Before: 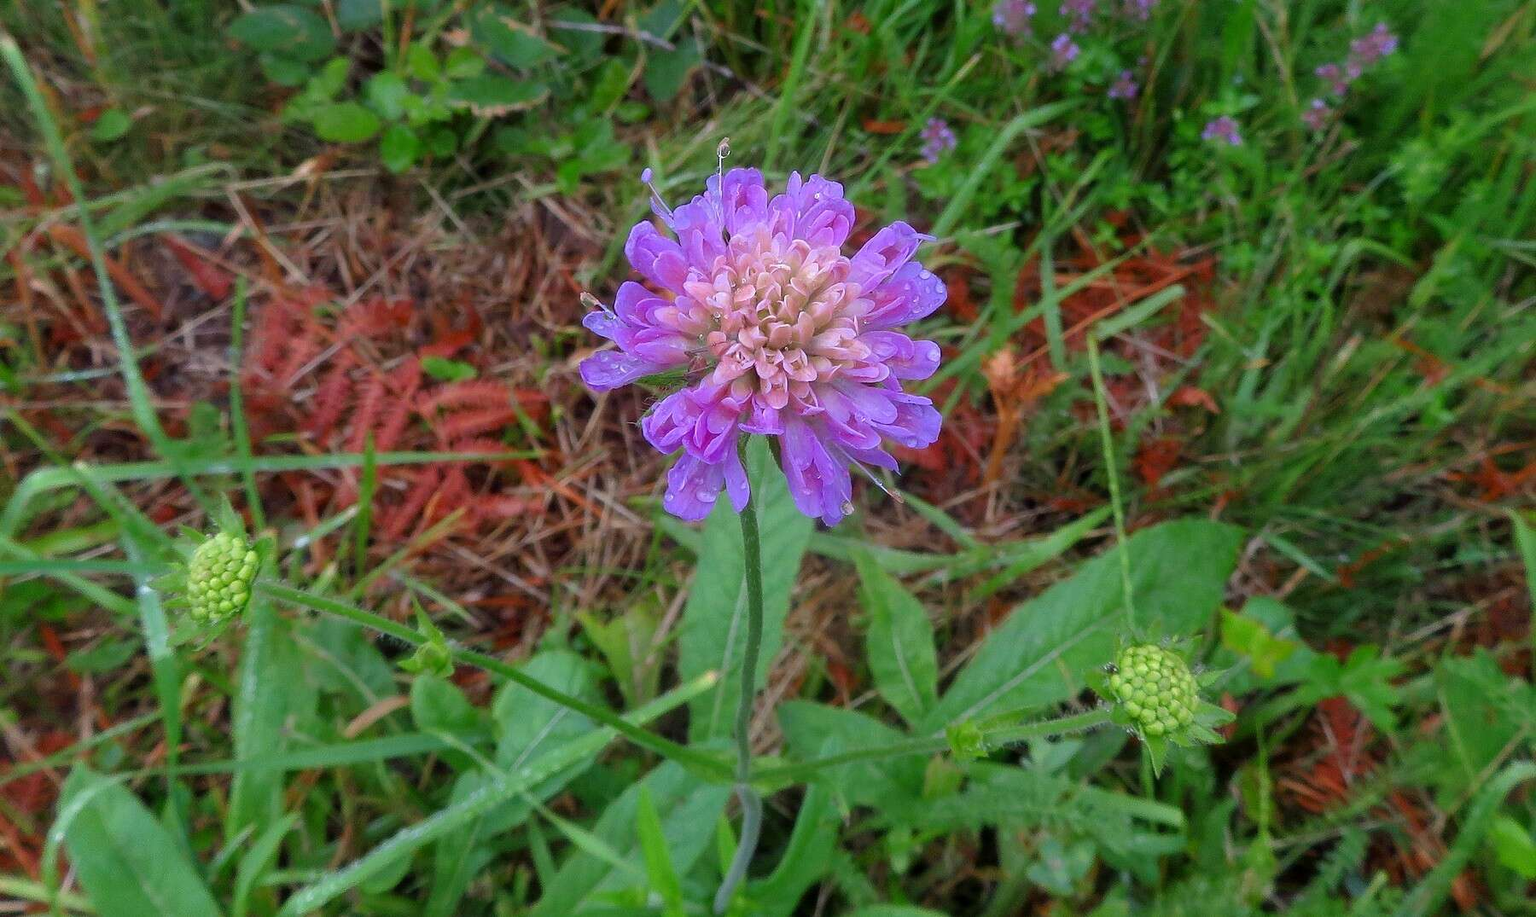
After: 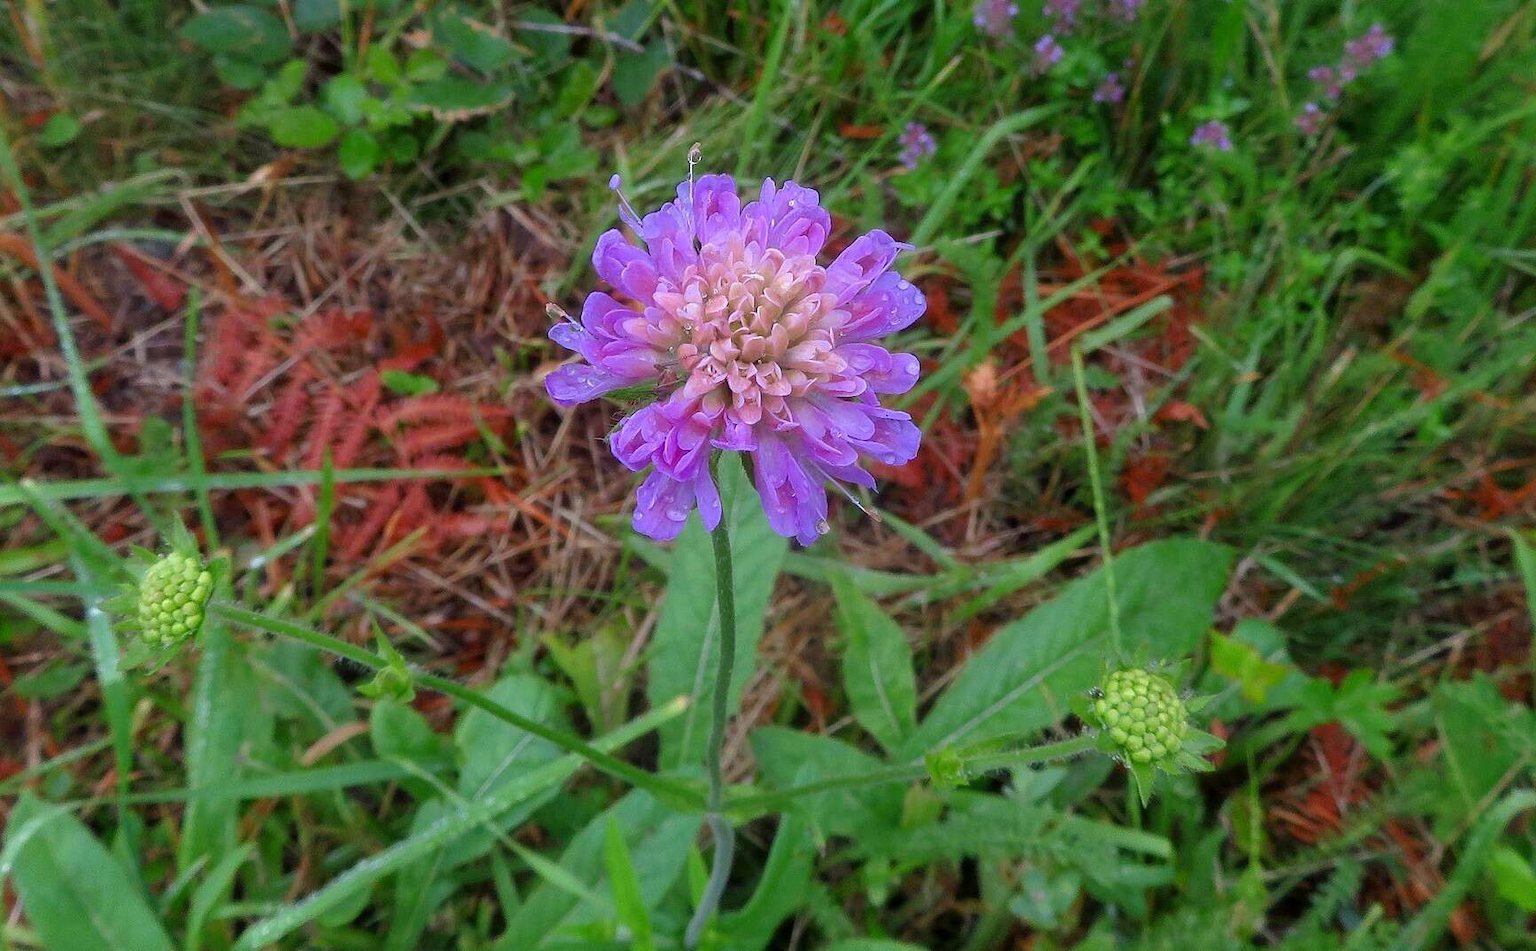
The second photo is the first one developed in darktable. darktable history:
crop and rotate: left 3.51%
